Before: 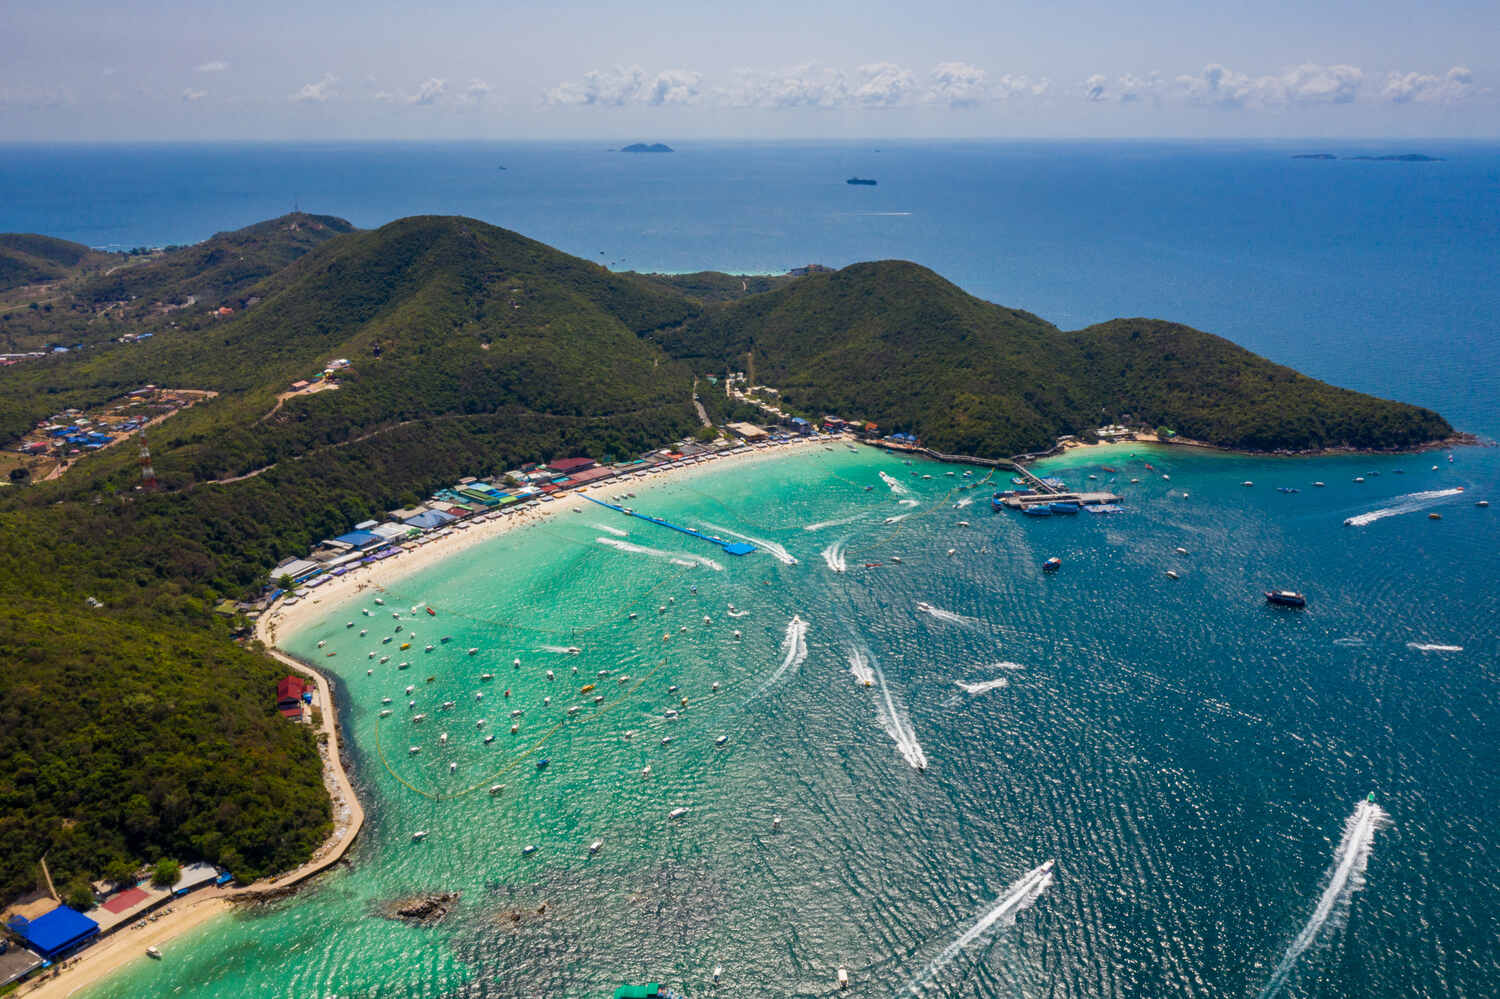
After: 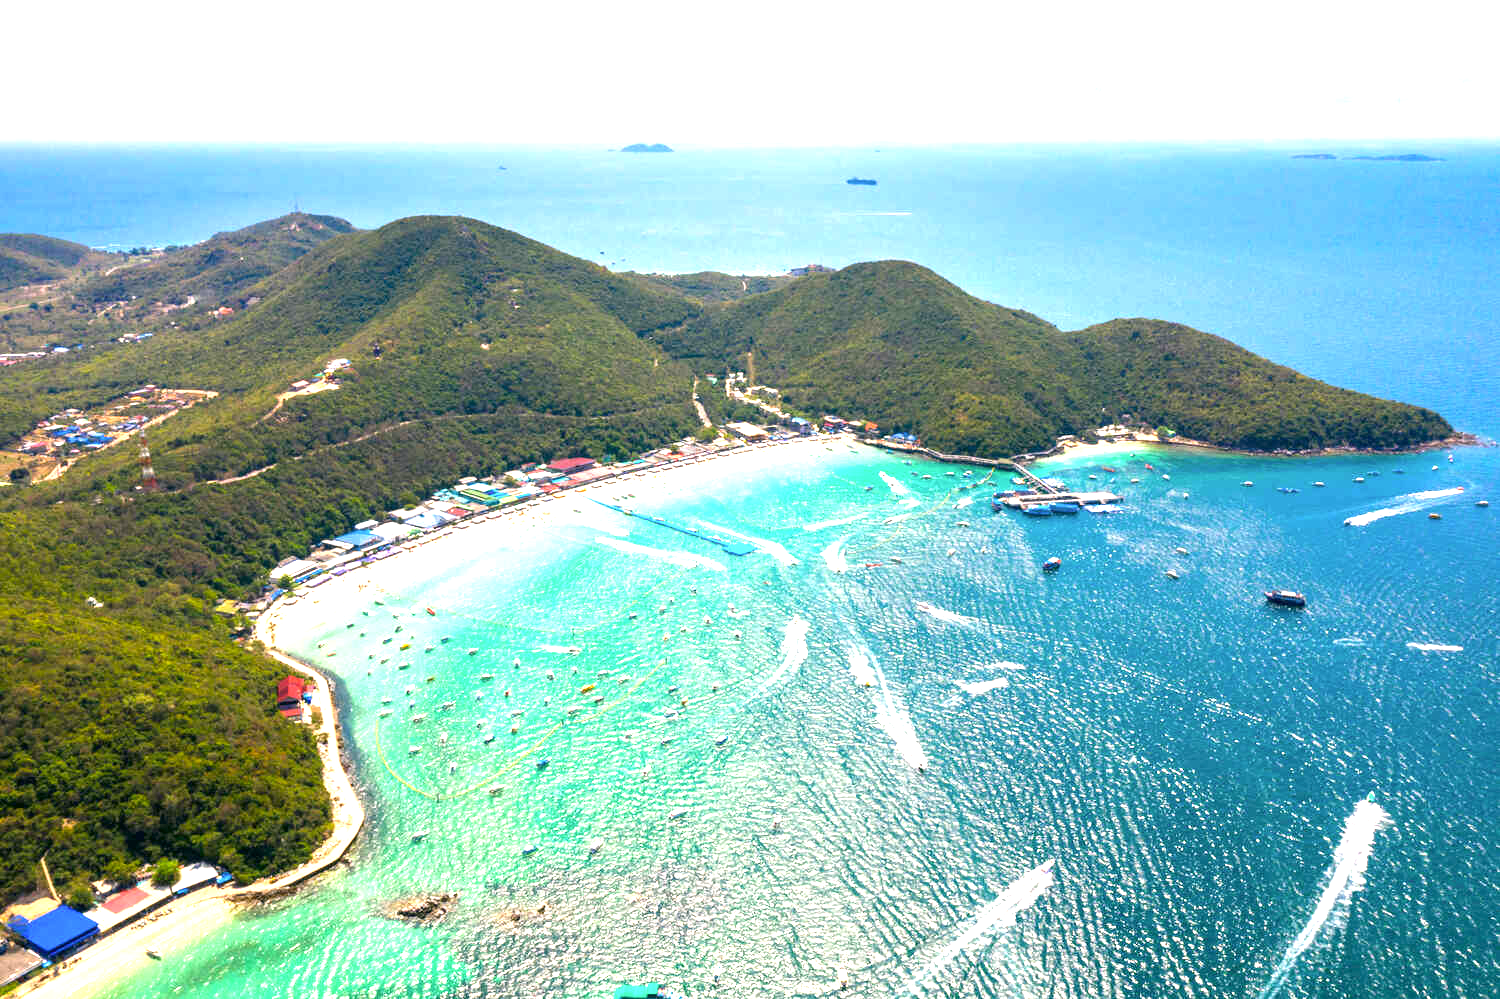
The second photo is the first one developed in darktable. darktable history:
color correction: highlights a* 4.02, highlights b* 4.98, shadows a* -7.55, shadows b* 4.98
tone equalizer: on, module defaults
exposure: black level correction 0, exposure 1.9 EV, compensate highlight preservation false
local contrast: mode bilateral grid, contrast 100, coarseness 100, detail 94%, midtone range 0.2
